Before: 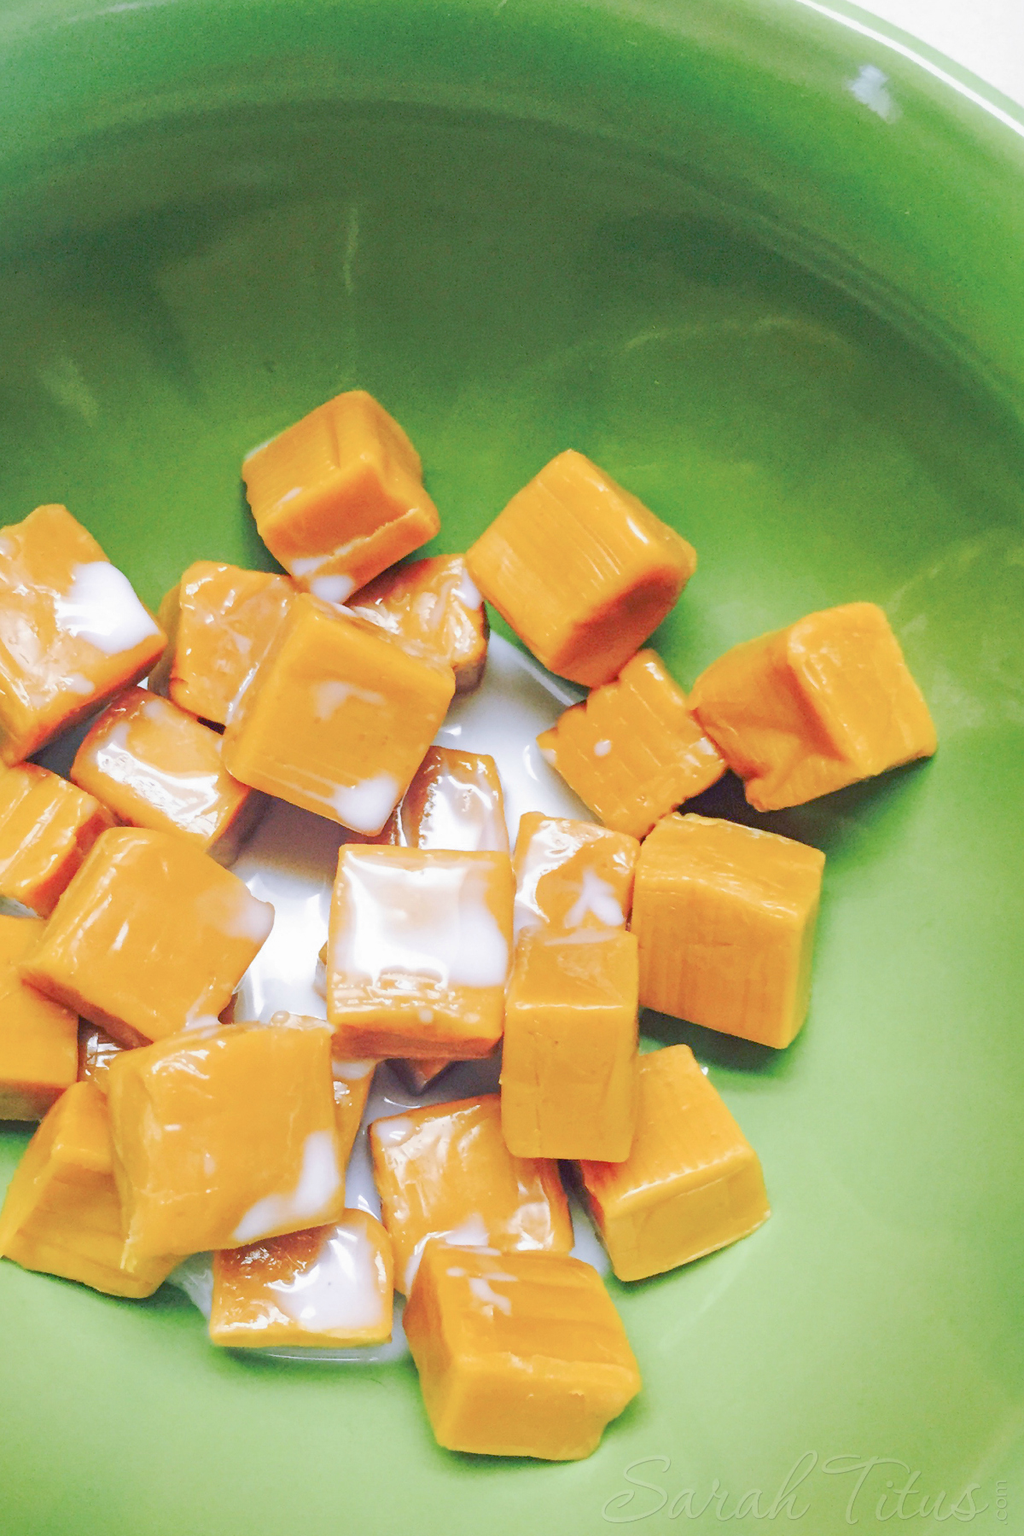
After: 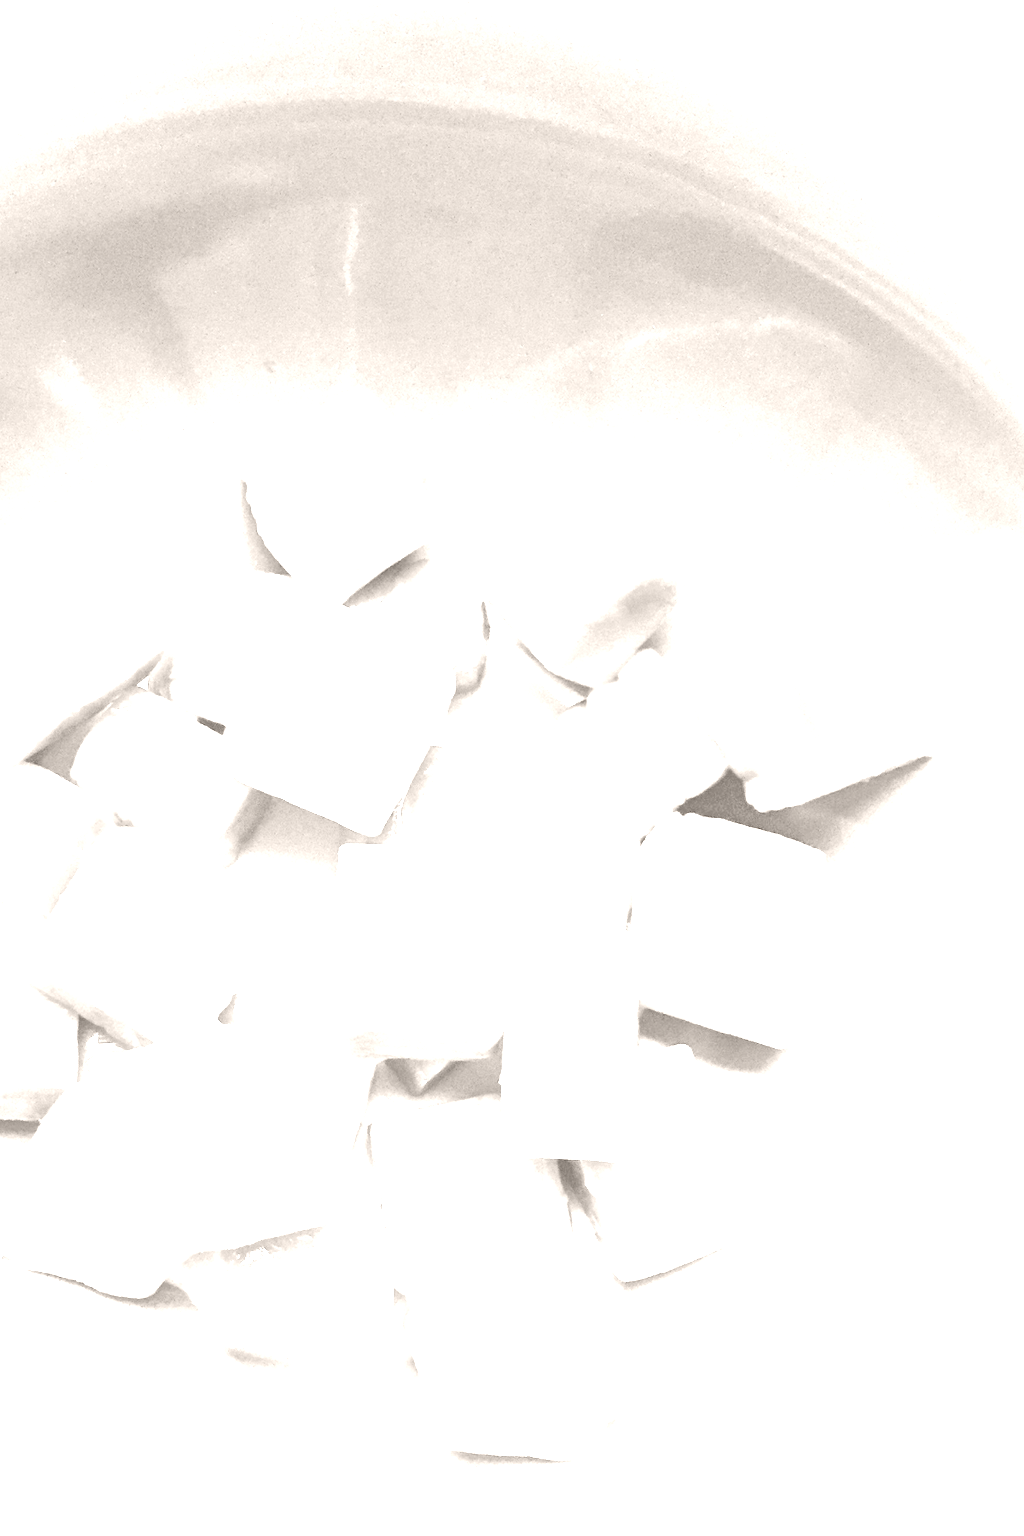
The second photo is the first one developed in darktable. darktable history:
white balance: emerald 1
colorize: hue 34.49°, saturation 35.33%, source mix 100%, lightness 55%, version 1
exposure: black level correction 0, exposure 1.198 EV, compensate exposure bias true, compensate highlight preservation false
